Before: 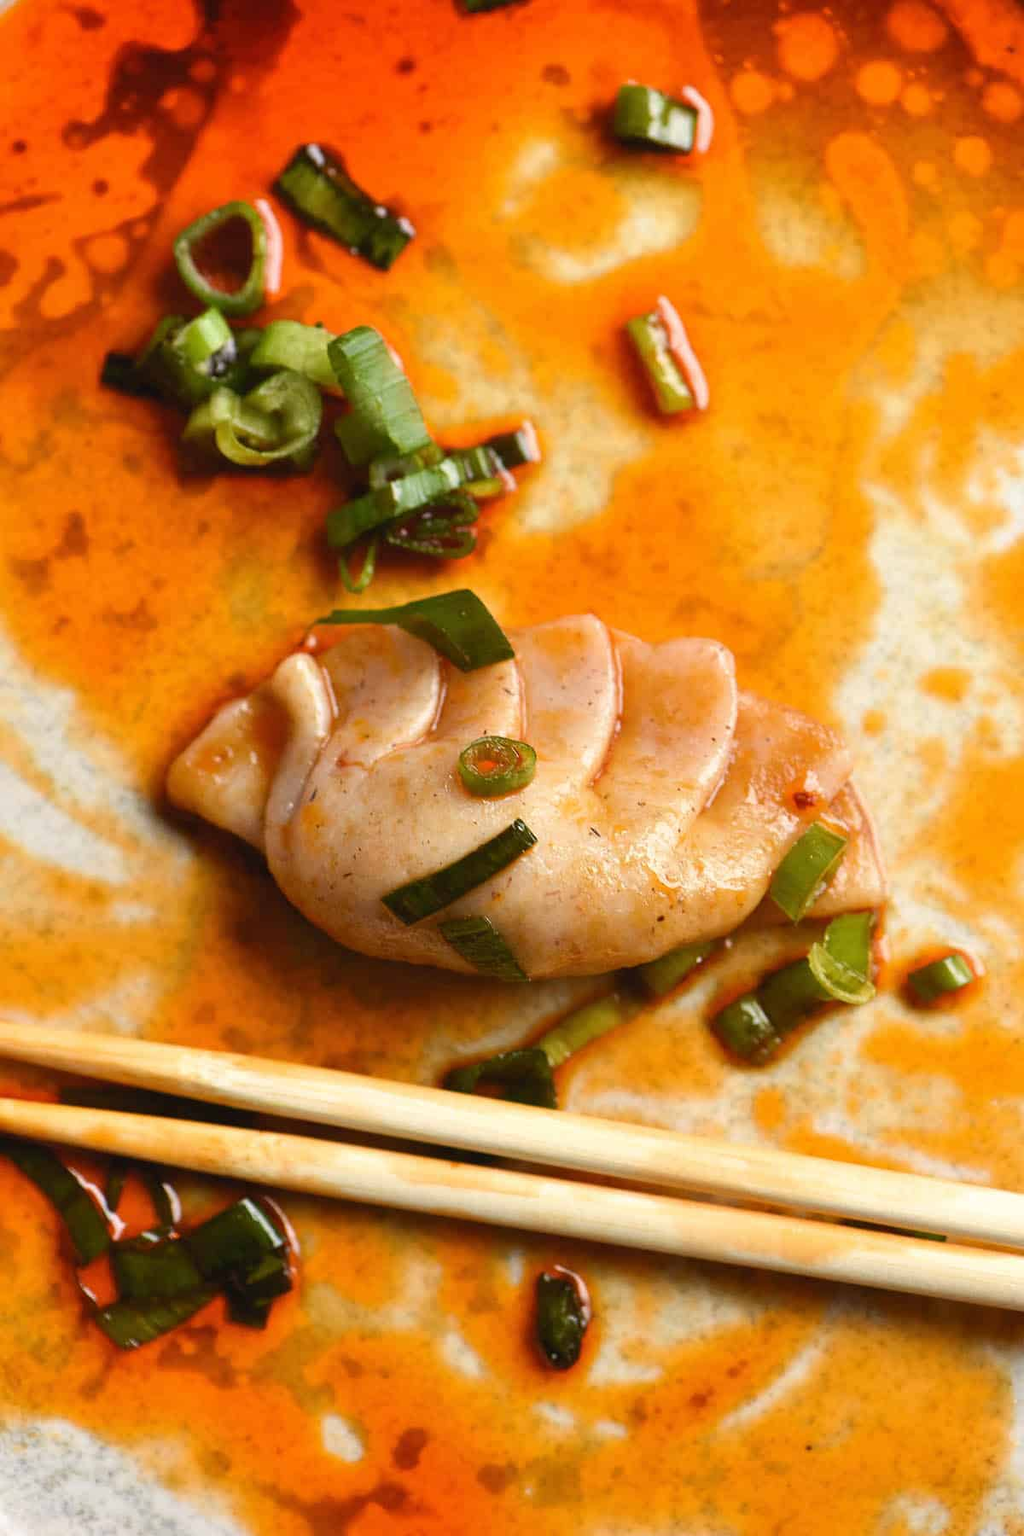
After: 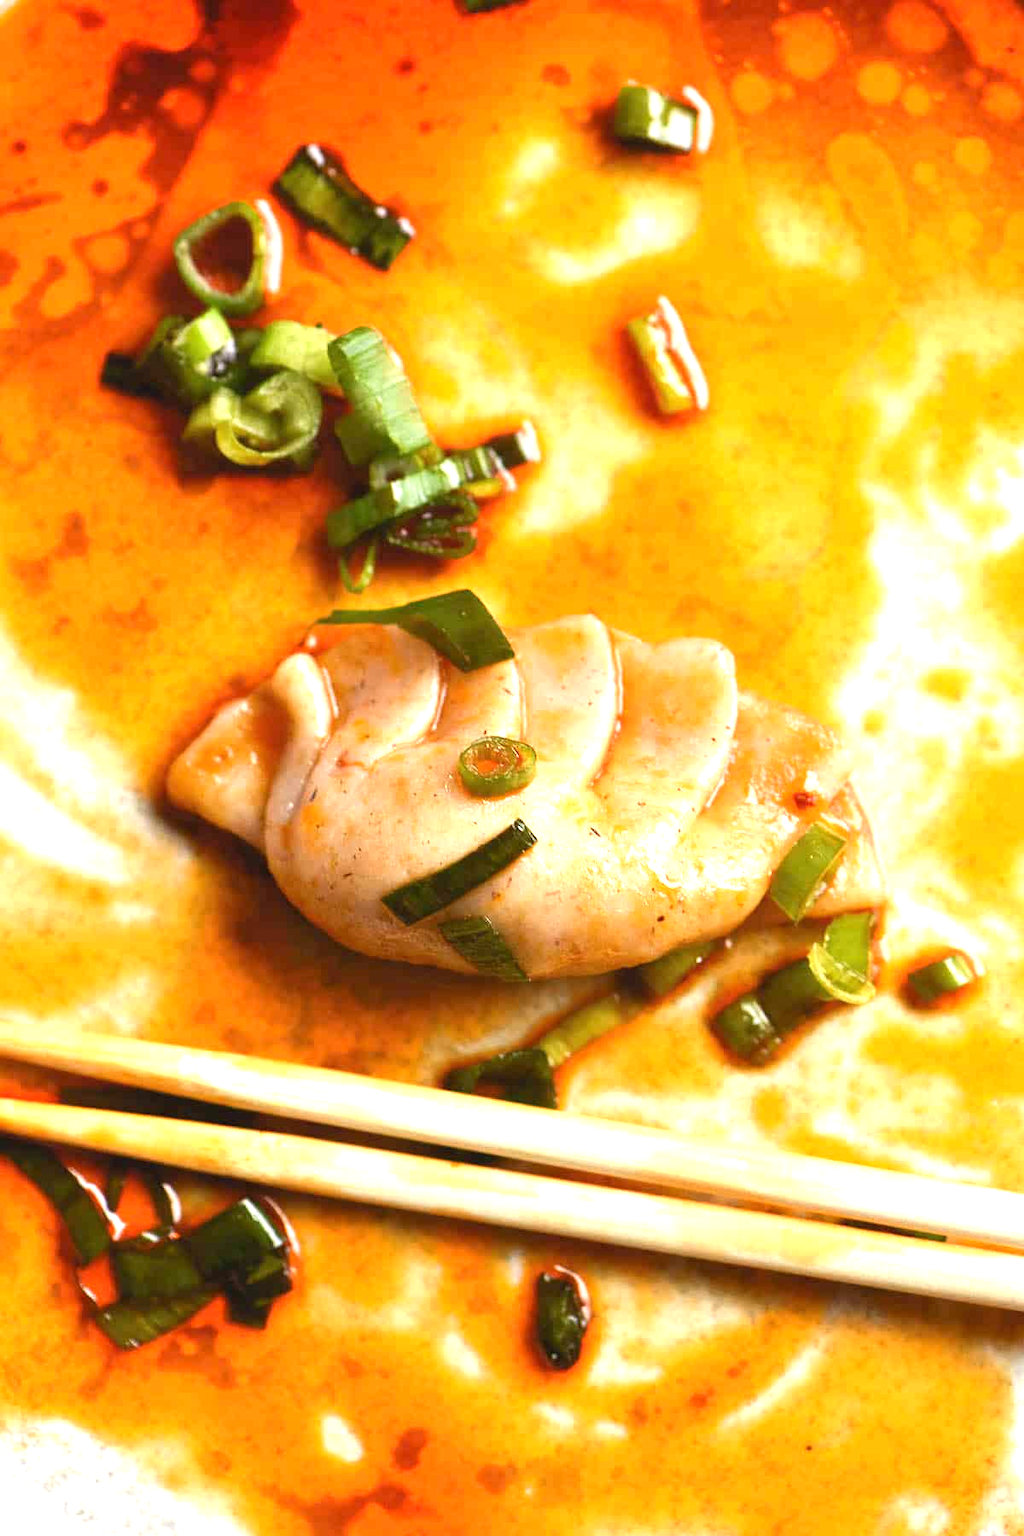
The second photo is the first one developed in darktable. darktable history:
tone equalizer: on, module defaults
exposure: exposure 0.95 EV, compensate highlight preservation false
